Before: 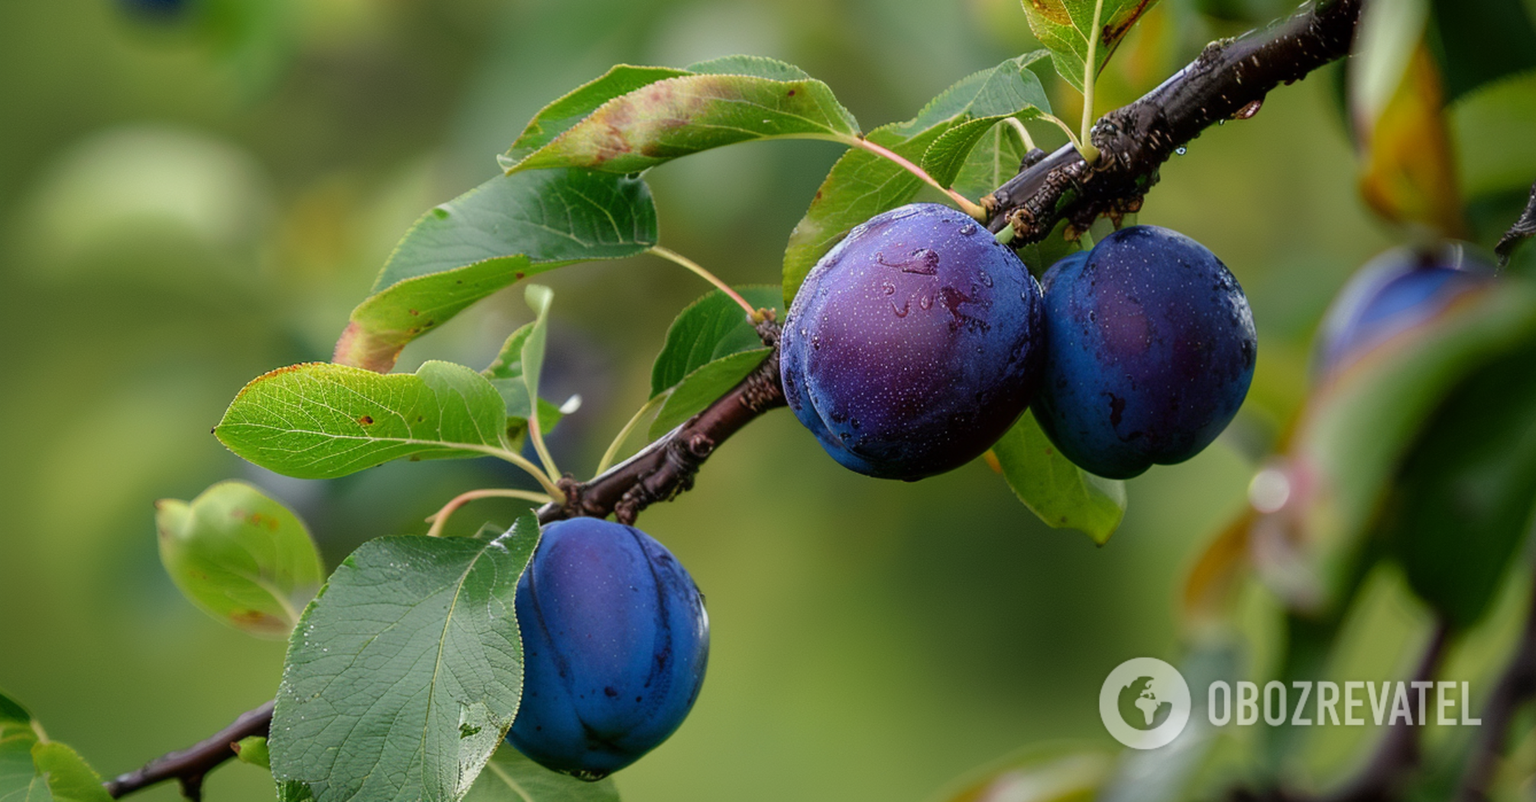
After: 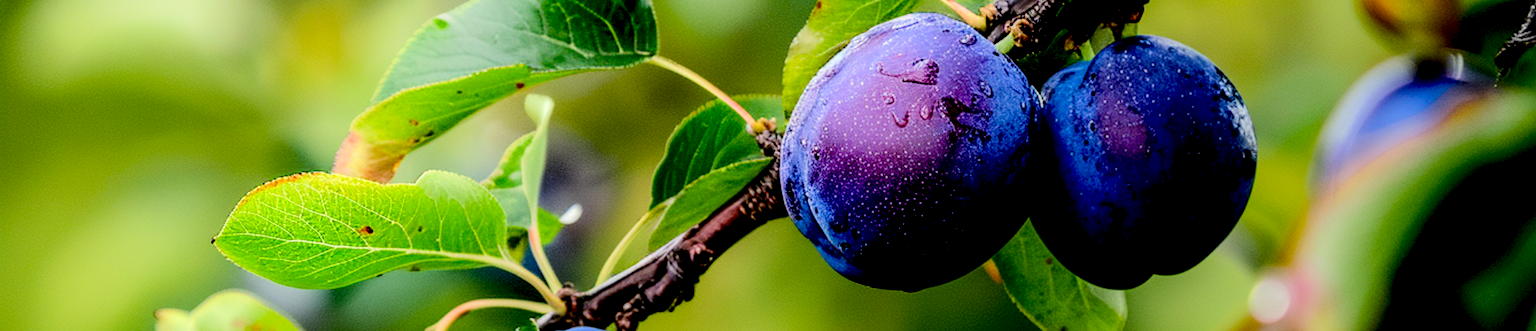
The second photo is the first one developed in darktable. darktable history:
tone equalizer: -7 EV 0.157 EV, -6 EV 0.613 EV, -5 EV 1.16 EV, -4 EV 1.34 EV, -3 EV 1.13 EV, -2 EV 0.6 EV, -1 EV 0.146 EV, edges refinement/feathering 500, mask exposure compensation -1.57 EV, preserve details no
exposure: black level correction 0.029, exposure -0.077 EV, compensate exposure bias true, compensate highlight preservation false
local contrast: on, module defaults
crop and rotate: top 23.785%, bottom 34.845%
